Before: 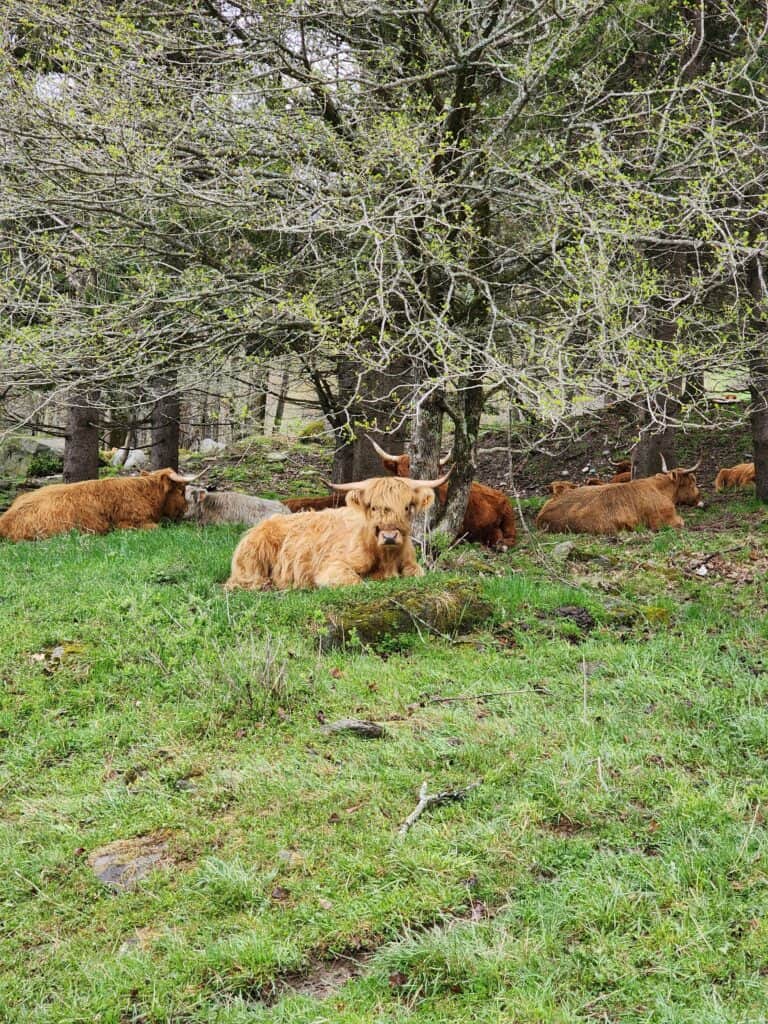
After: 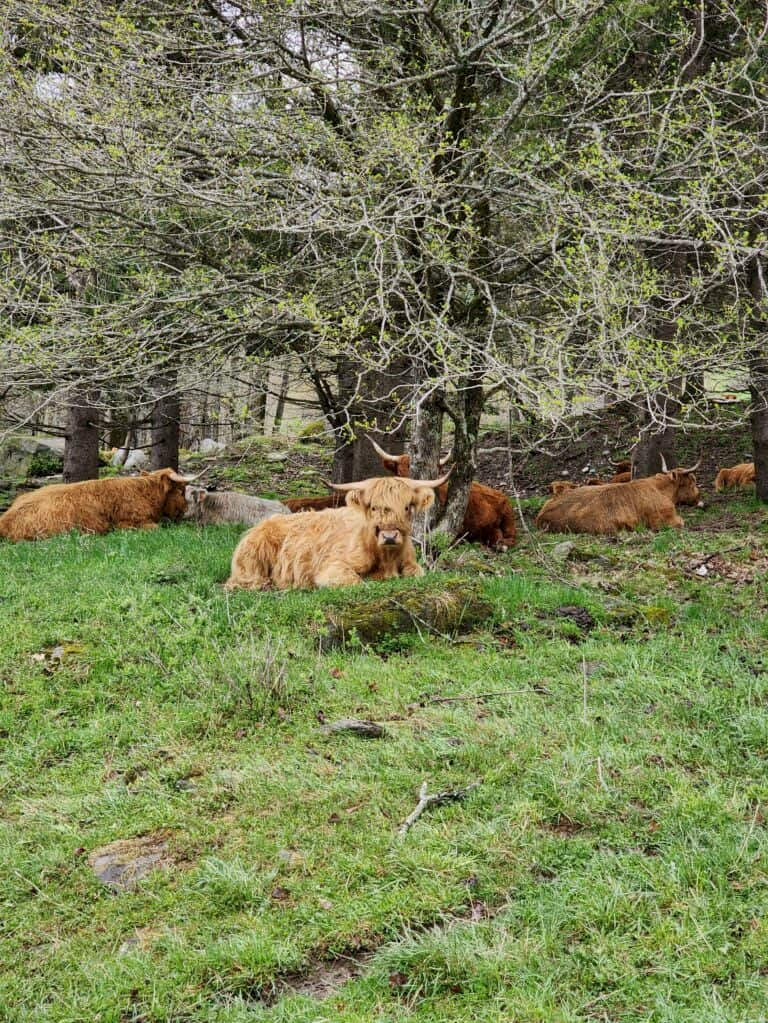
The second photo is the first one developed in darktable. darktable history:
crop: bottom 0.058%
exposure: black level correction 0.001, exposure -0.205 EV, compensate exposure bias true, compensate highlight preservation false
local contrast: highlights 107%, shadows 98%, detail 120%, midtone range 0.2
